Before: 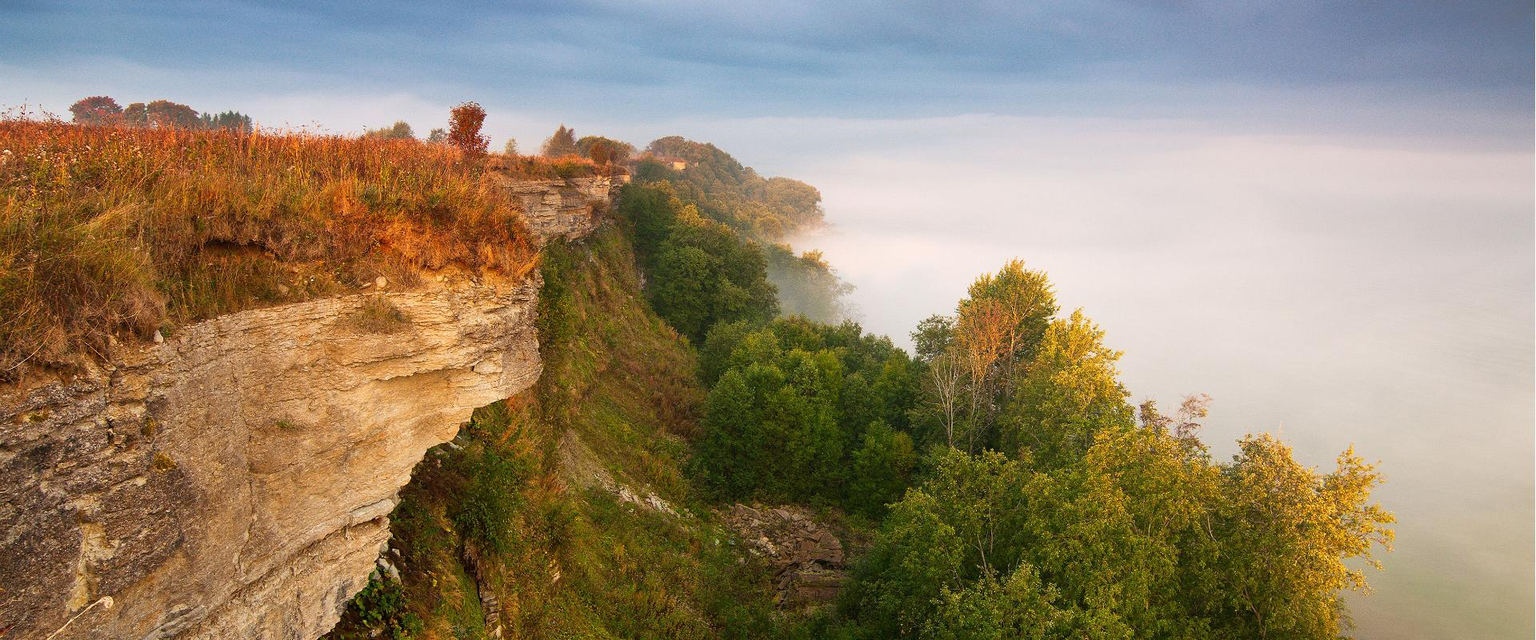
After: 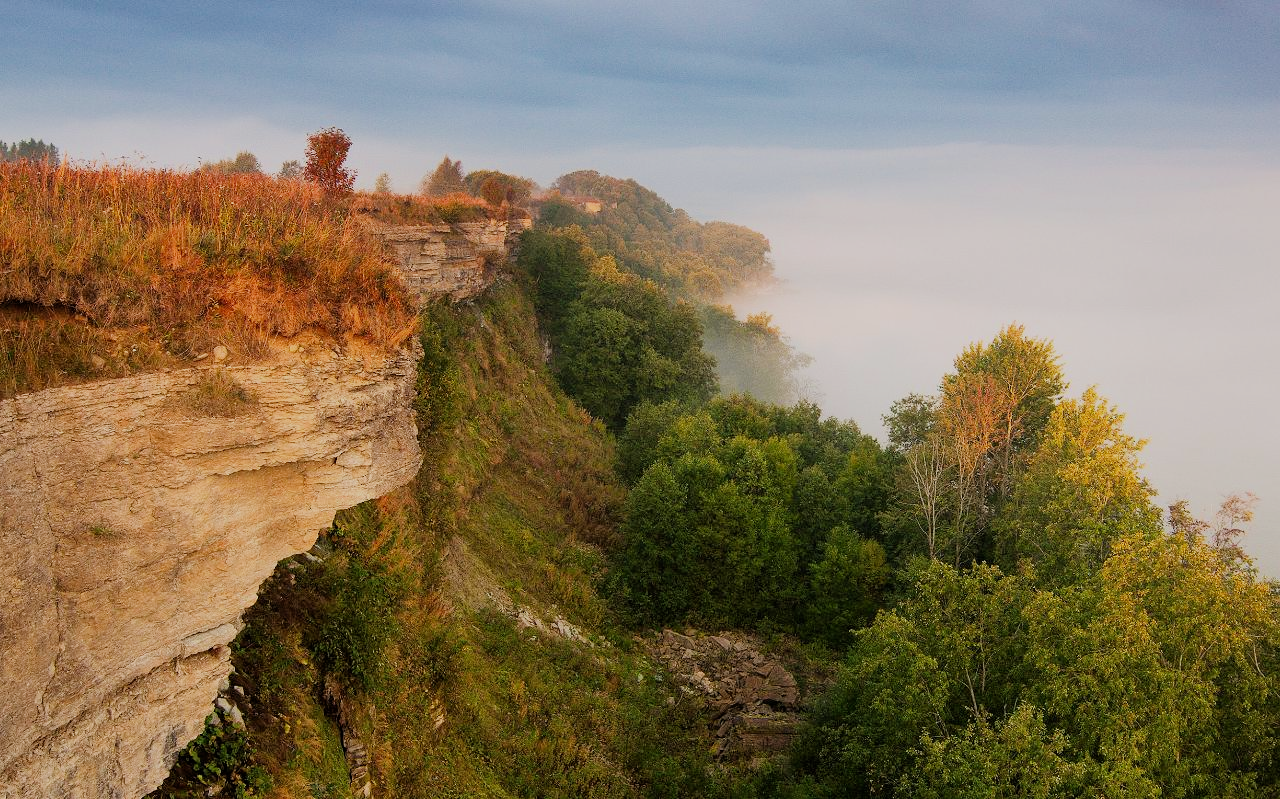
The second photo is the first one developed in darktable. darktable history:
filmic rgb: black relative exposure -7.65 EV, white relative exposure 4.56 EV, hardness 3.61
crop and rotate: left 13.349%, right 19.981%
